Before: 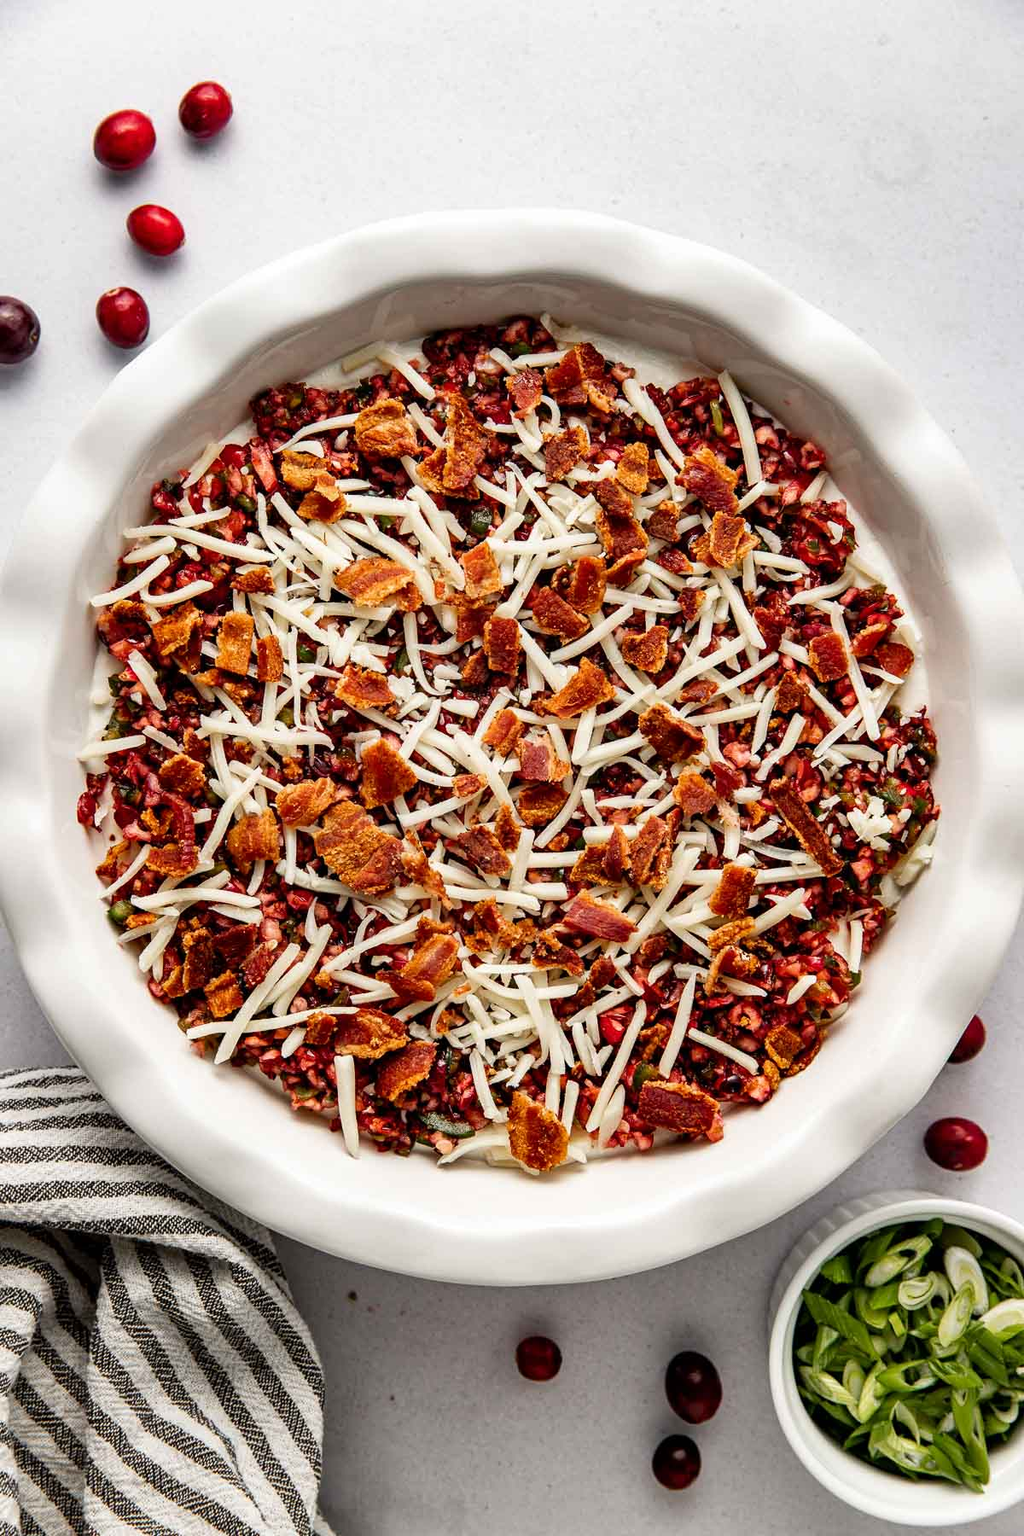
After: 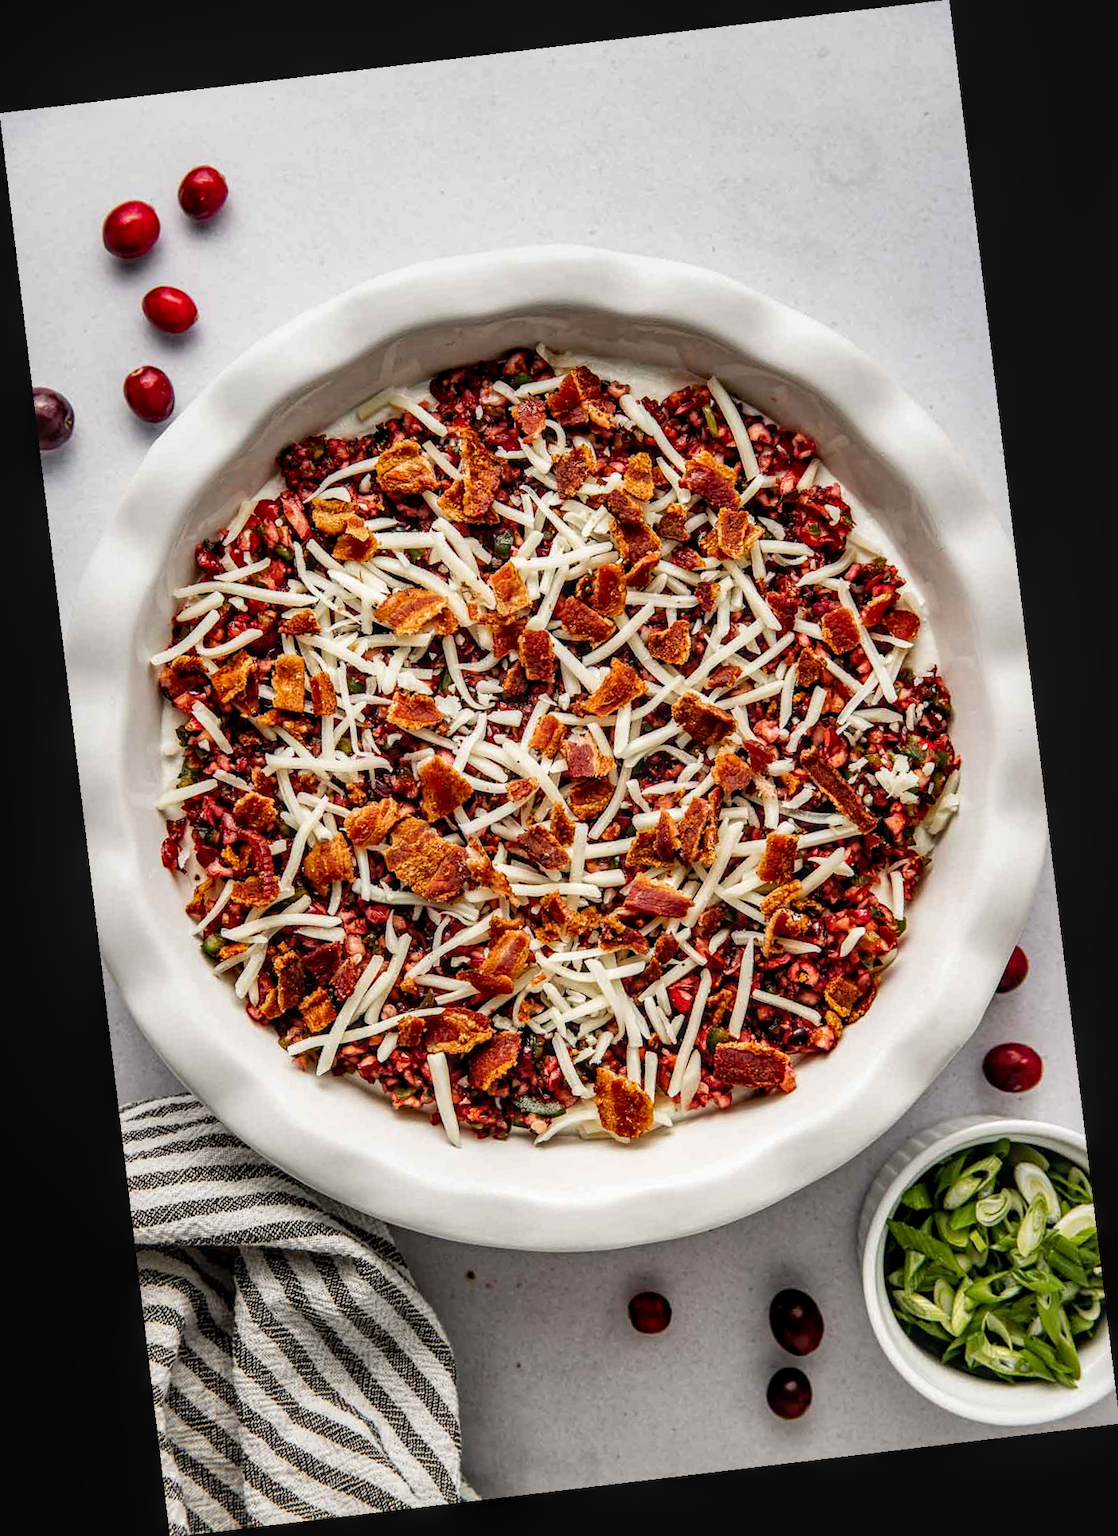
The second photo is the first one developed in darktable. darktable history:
local contrast: on, module defaults
rotate and perspective: rotation -6.83°, automatic cropping off
